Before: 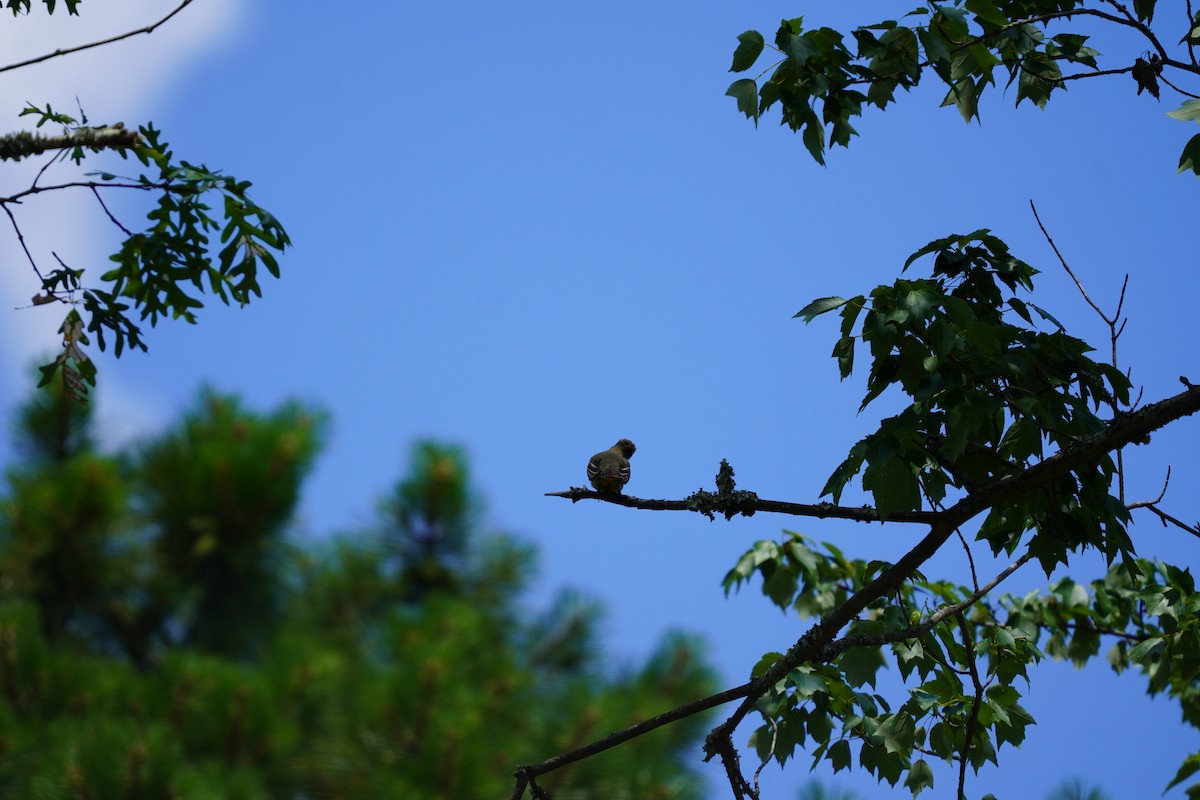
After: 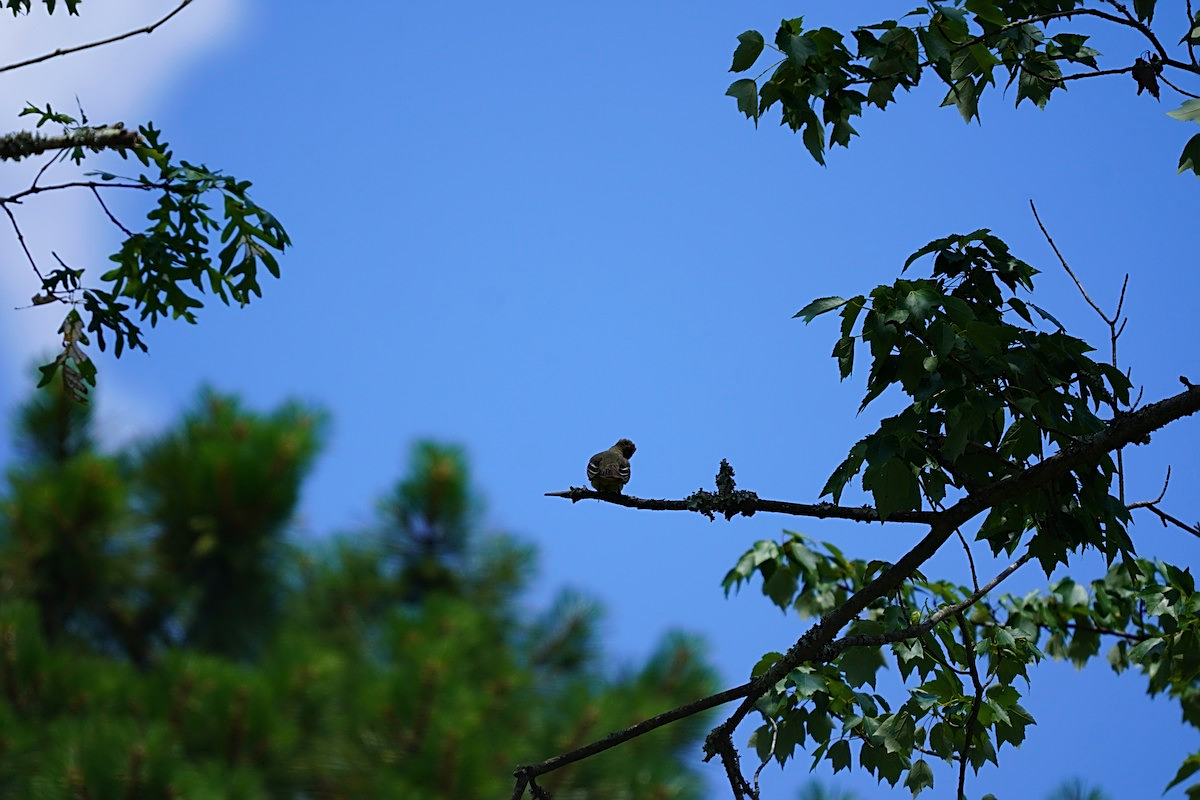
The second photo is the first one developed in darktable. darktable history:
color correction: highlights a* -0.073, highlights b* -5.6, shadows a* -0.135, shadows b* -0.077
sharpen: on, module defaults
